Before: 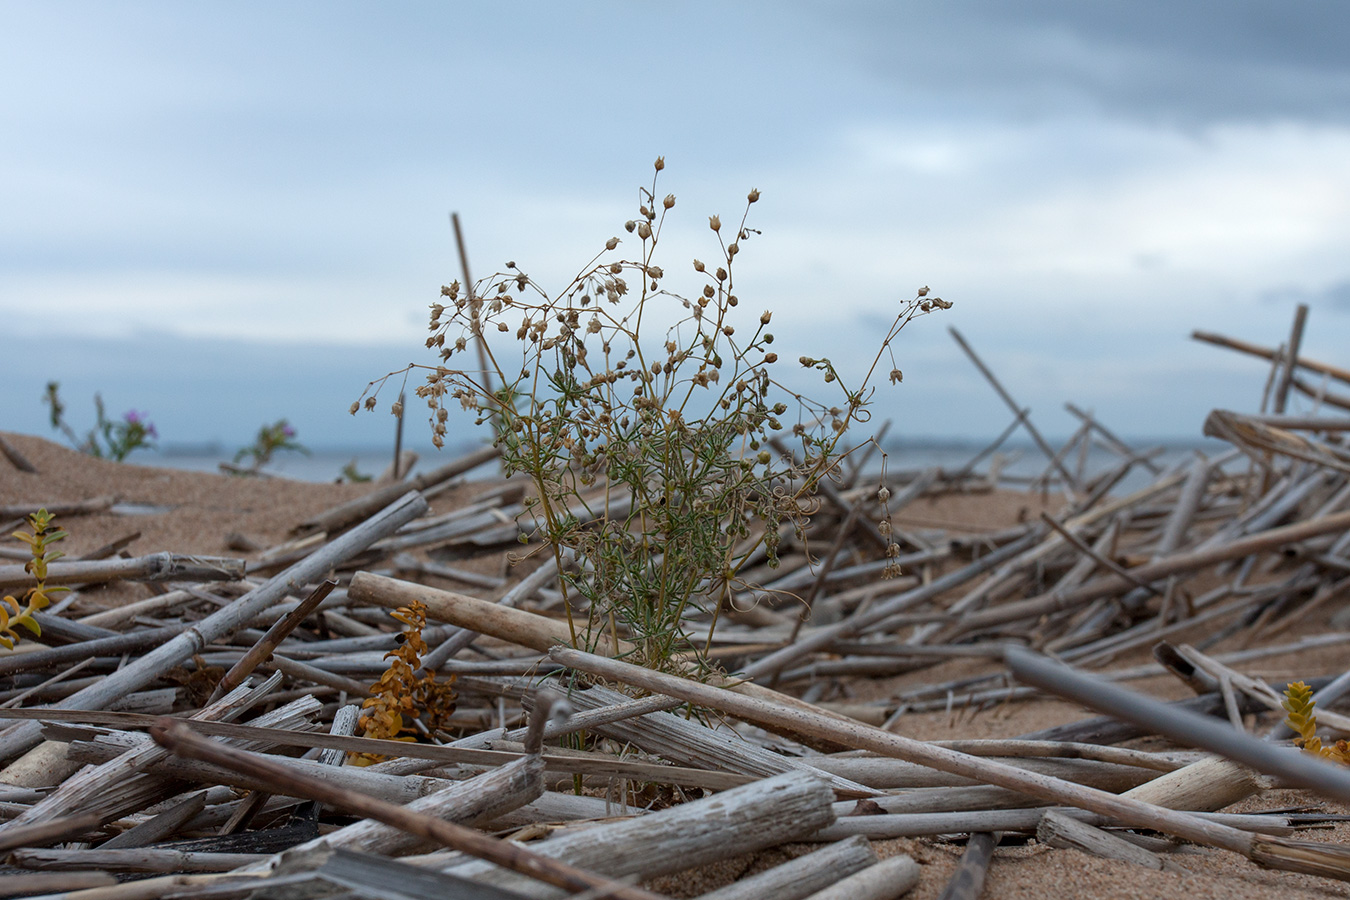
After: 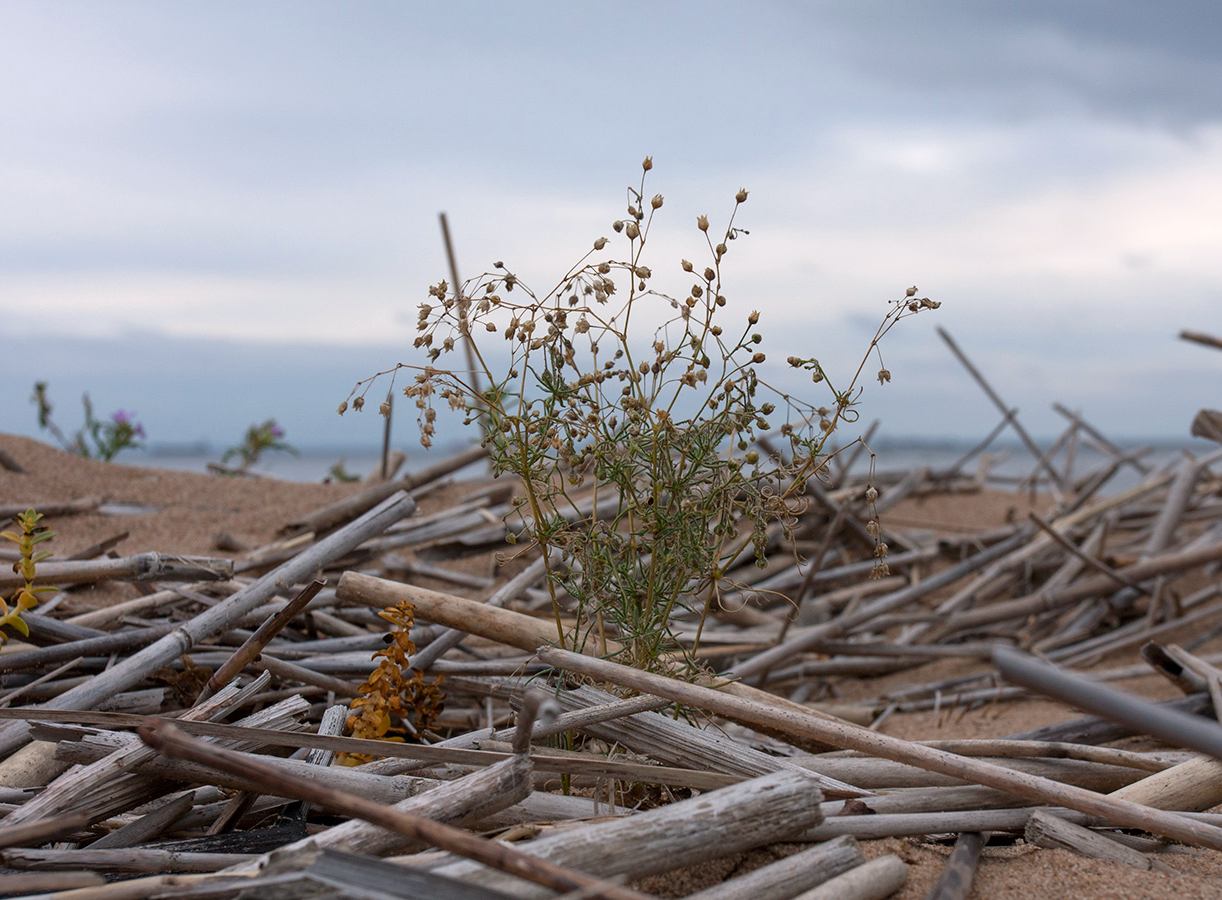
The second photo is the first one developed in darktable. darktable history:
color correction: highlights a* 5.75, highlights b* 4.69
crop and rotate: left 0.896%, right 8.535%
